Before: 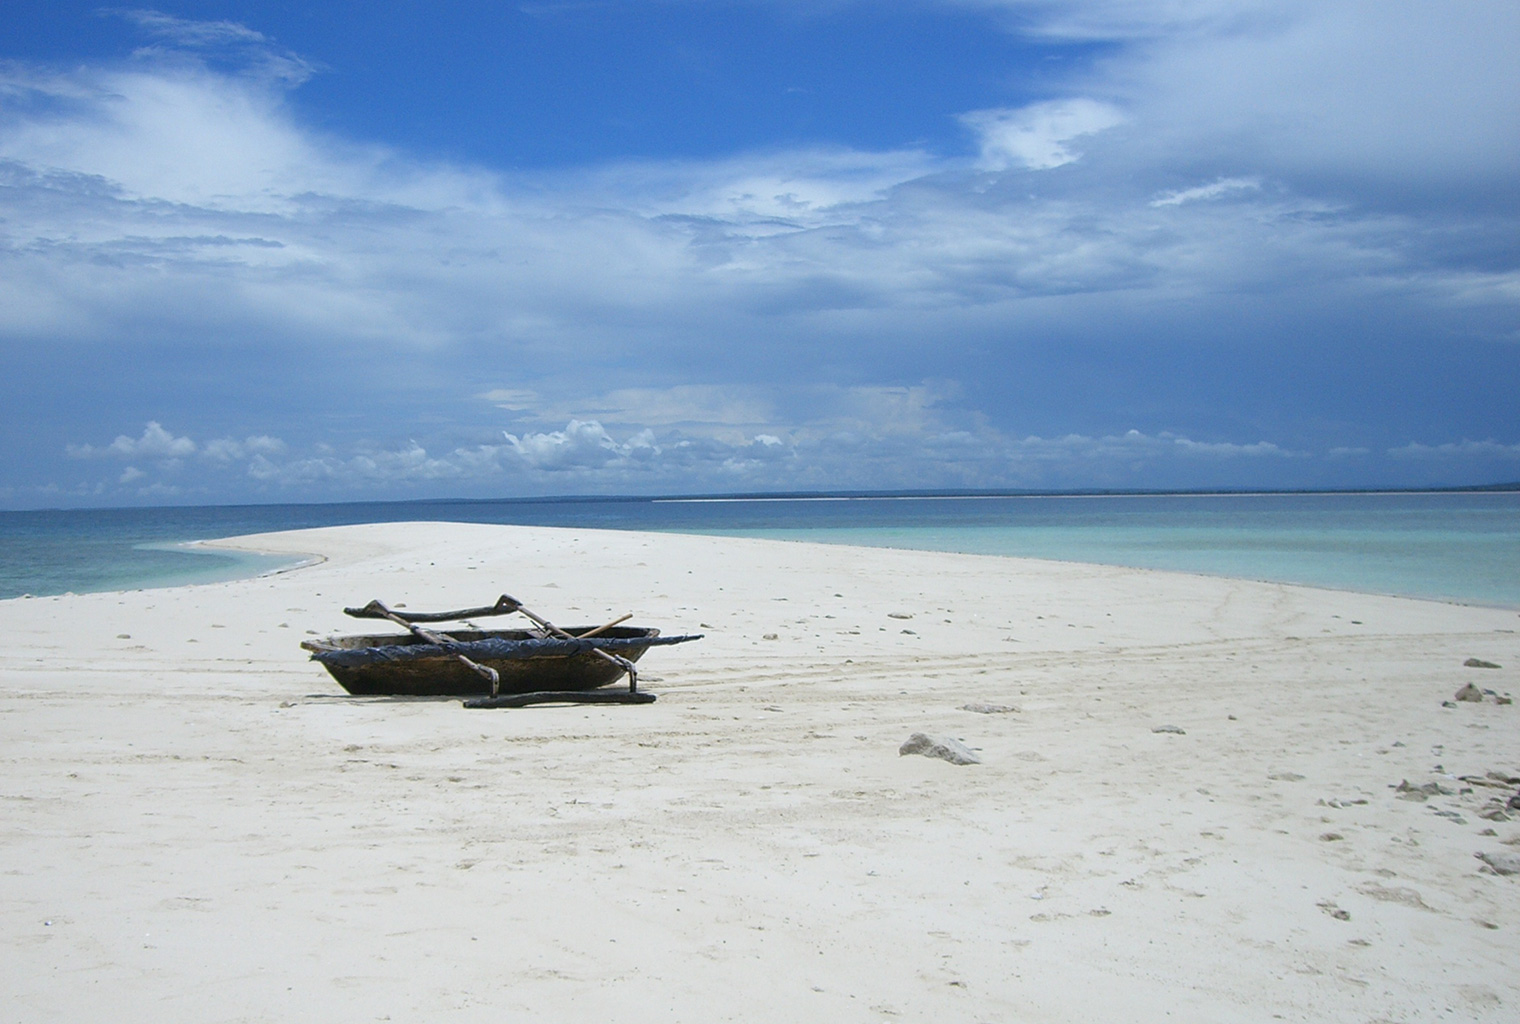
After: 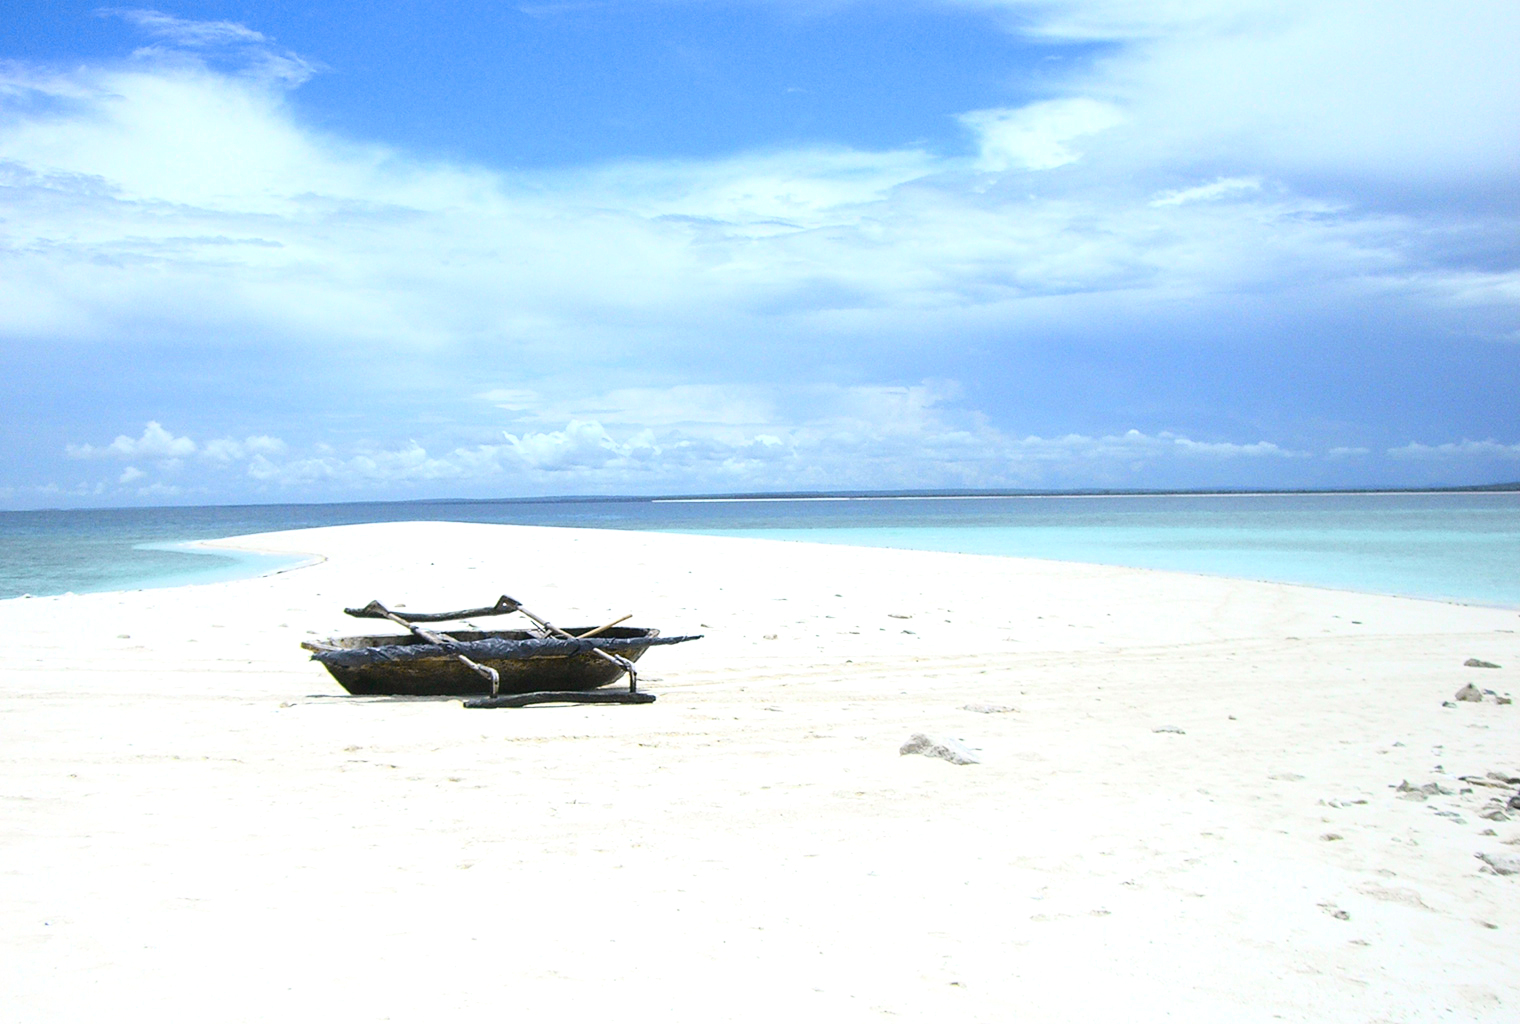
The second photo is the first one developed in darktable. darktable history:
tone curve: curves: ch0 [(0, 0.024) (0.049, 0.038) (0.176, 0.162) (0.311, 0.337) (0.416, 0.471) (0.565, 0.658) (0.817, 0.911) (1, 1)]; ch1 [(0, 0) (0.339, 0.358) (0.445, 0.439) (0.476, 0.47) (0.504, 0.504) (0.53, 0.511) (0.557, 0.558) (0.627, 0.664) (0.728, 0.786) (1, 1)]; ch2 [(0, 0) (0.327, 0.324) (0.417, 0.44) (0.46, 0.453) (0.502, 0.504) (0.526, 0.52) (0.549, 0.561) (0.619, 0.657) (0.76, 0.765) (1, 1)], color space Lab, independent channels, preserve colors none
exposure: black level correction 0, exposure 0.7 EV, compensate exposure bias true, compensate highlight preservation false
